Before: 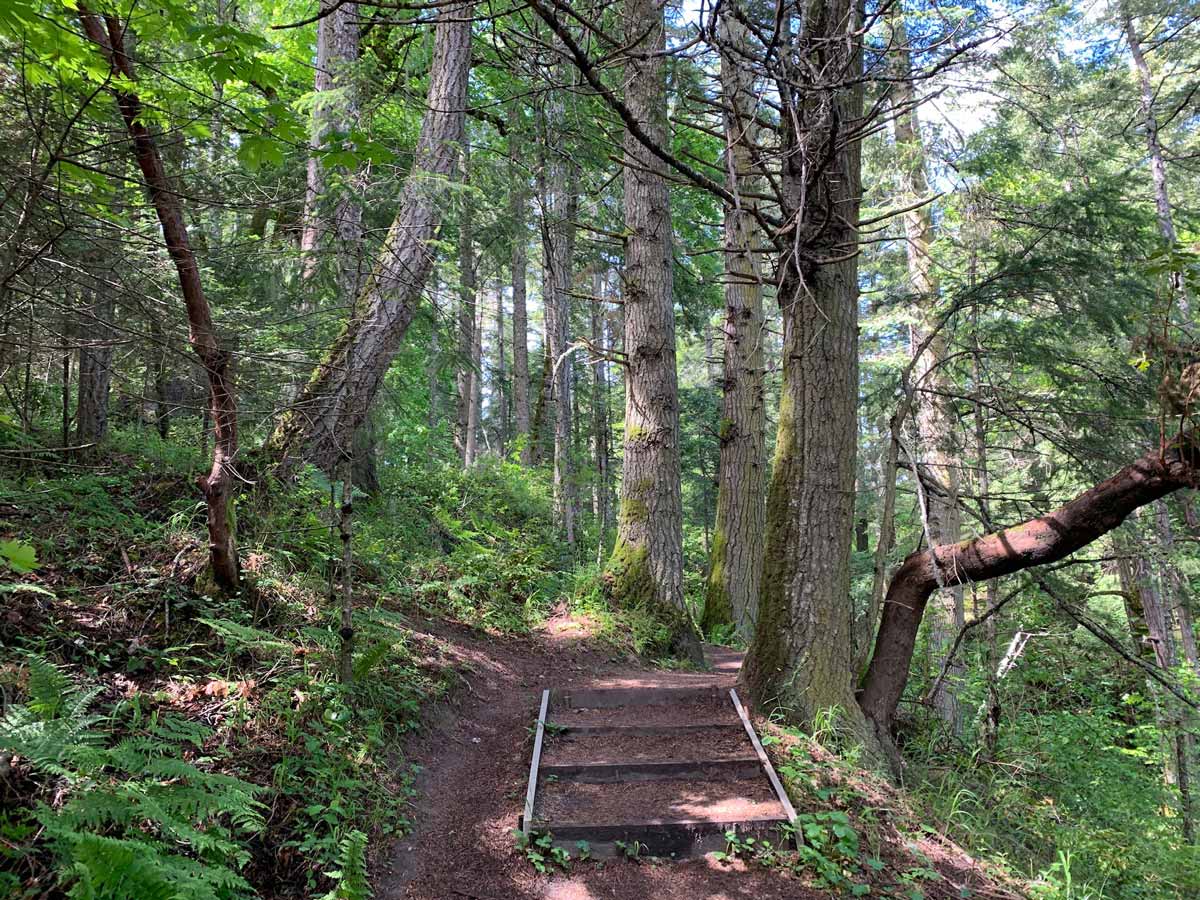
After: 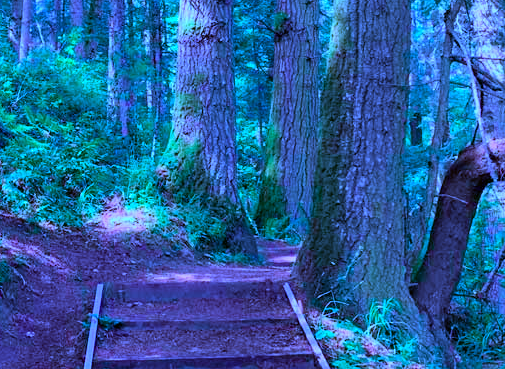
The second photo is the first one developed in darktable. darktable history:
white balance: red 1.009, blue 0.985
crop: left 37.221%, top 45.169%, right 20.63%, bottom 13.777%
color calibration: output R [0.948, 0.091, -0.04, 0], output G [-0.3, 1.384, -0.085, 0], output B [-0.108, 0.061, 1.08, 0], illuminant as shot in camera, x 0.484, y 0.43, temperature 2405.29 K
